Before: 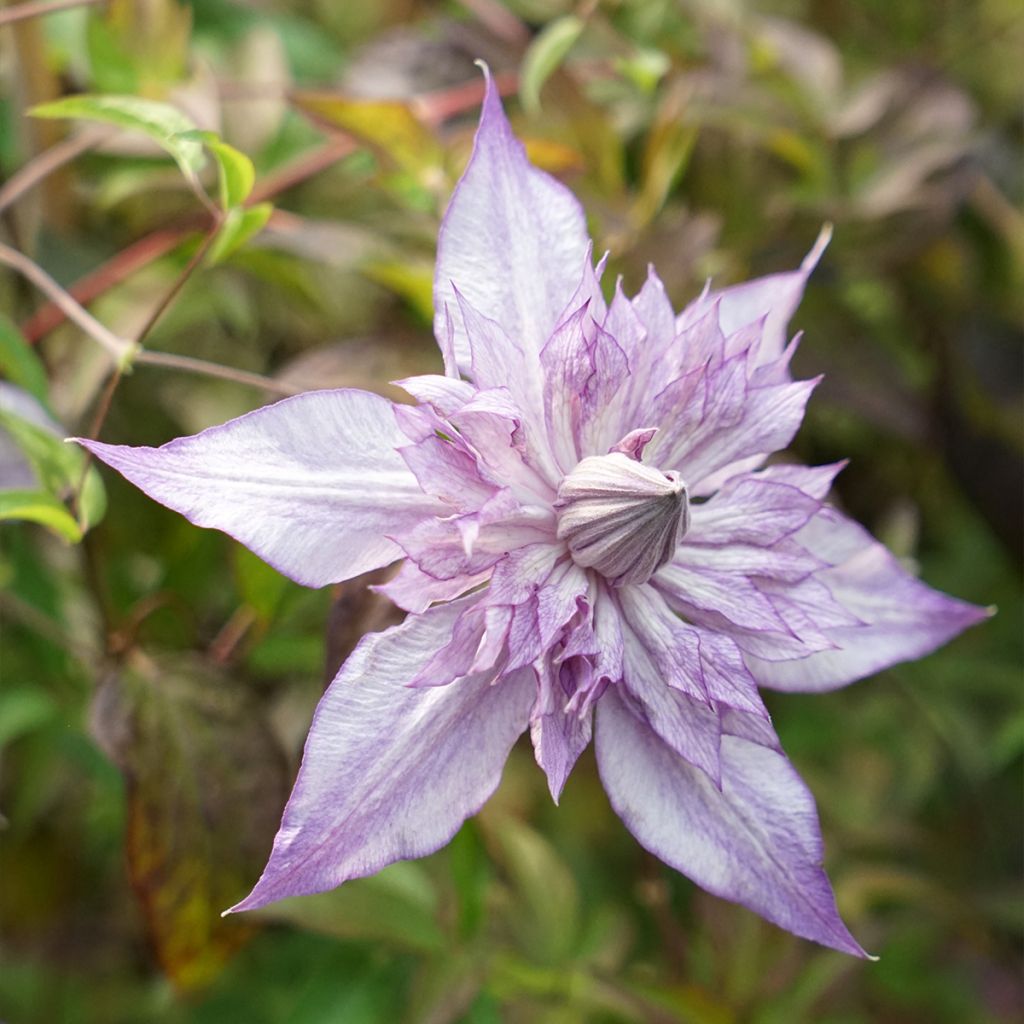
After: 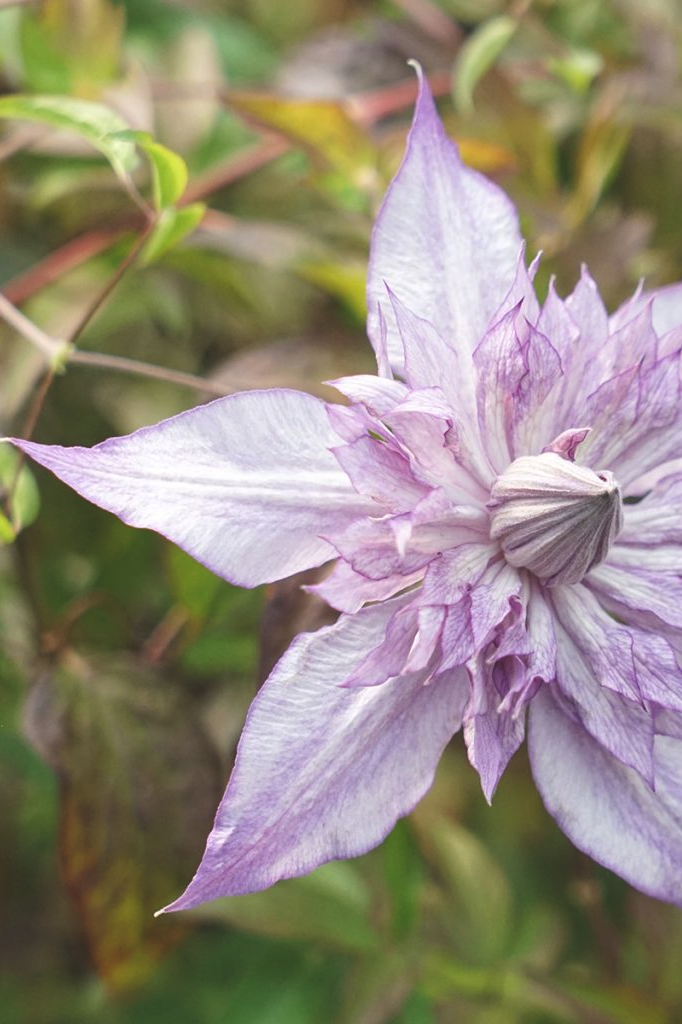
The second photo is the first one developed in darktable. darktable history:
crop and rotate: left 6.617%, right 26.717%
color correction: highlights a* -0.137, highlights b* 0.137
exposure: black level correction -0.015, compensate highlight preservation false
